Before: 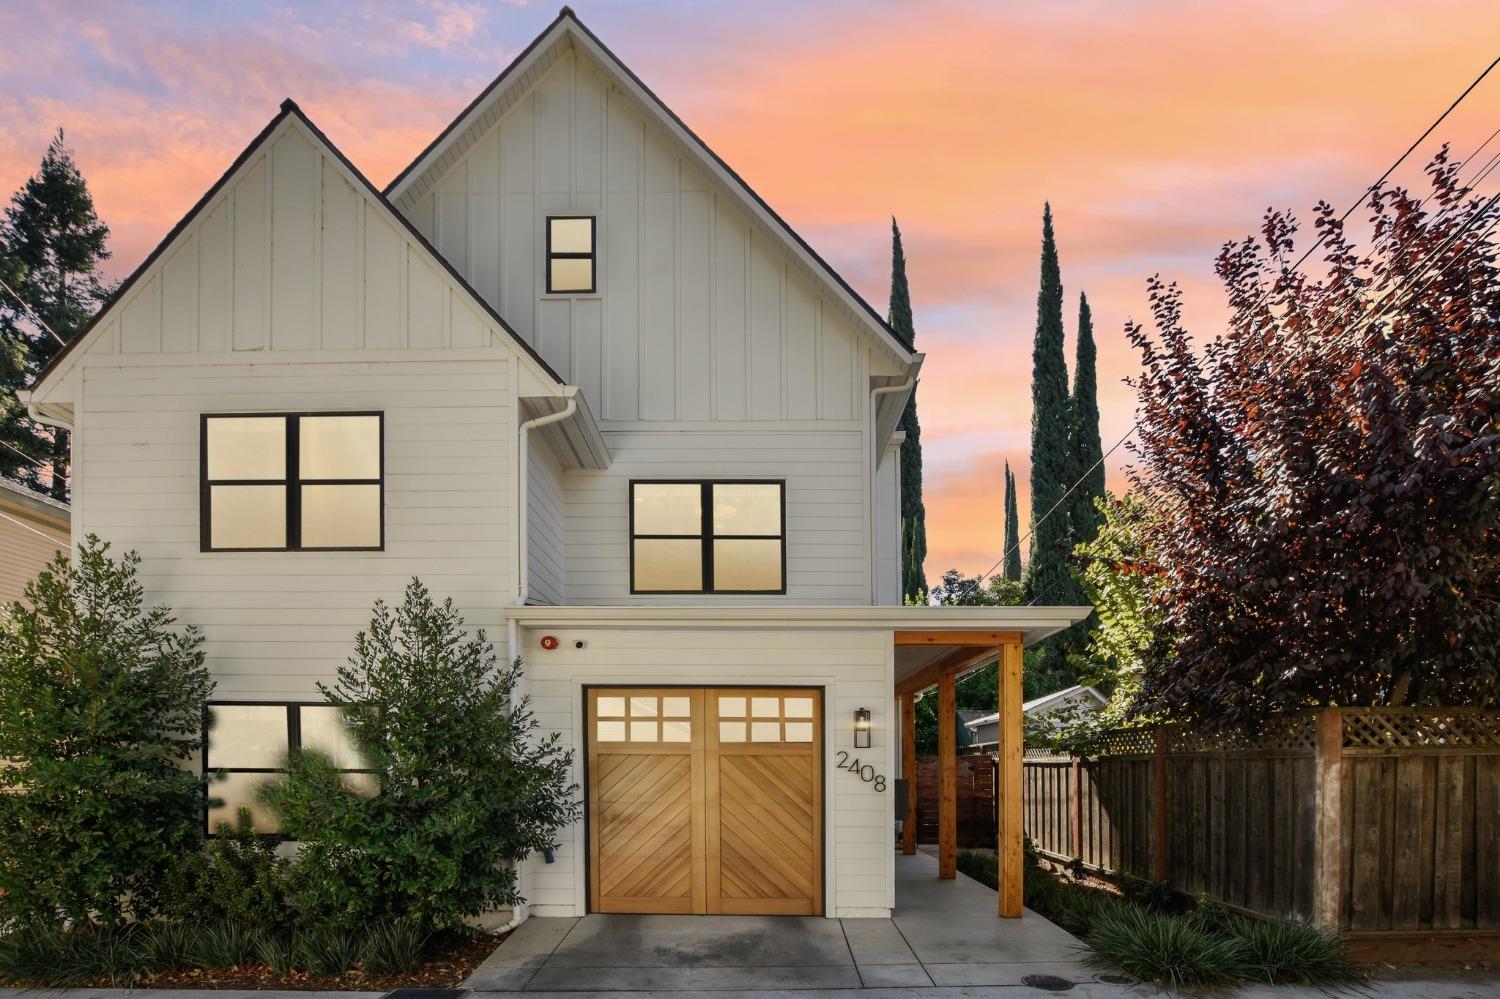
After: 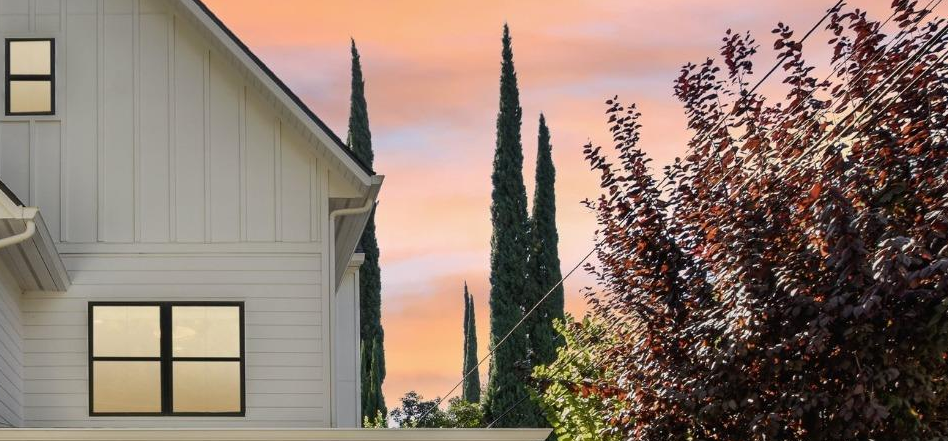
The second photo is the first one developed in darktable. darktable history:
crop: left 36.125%, top 17.874%, right 0.609%, bottom 37.973%
